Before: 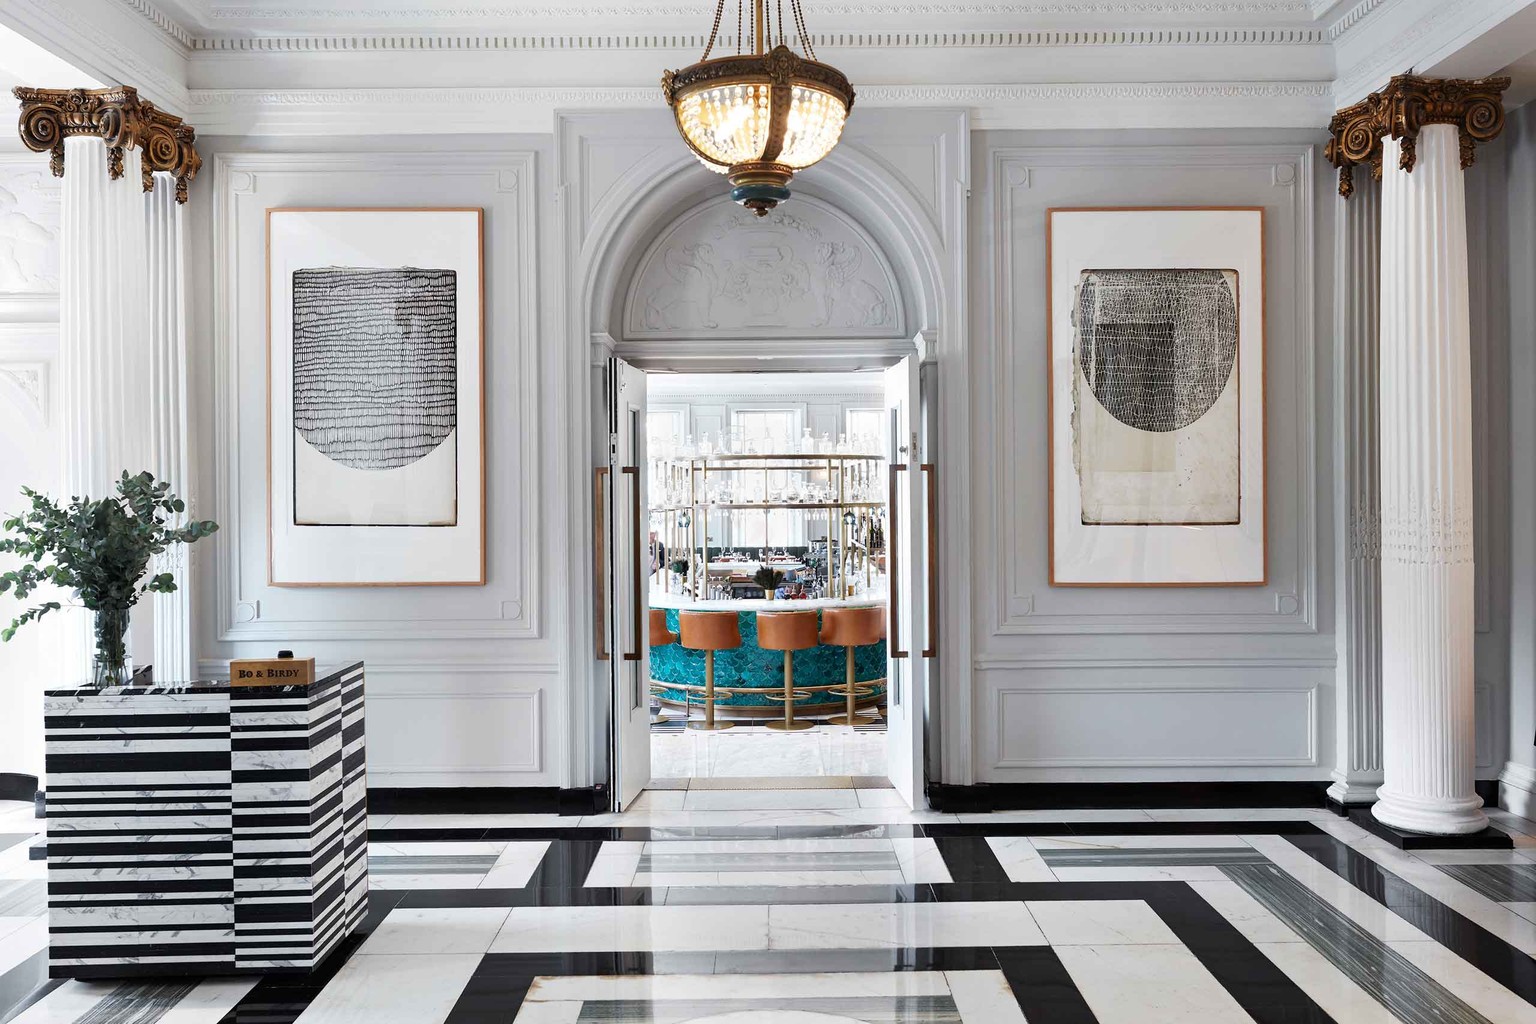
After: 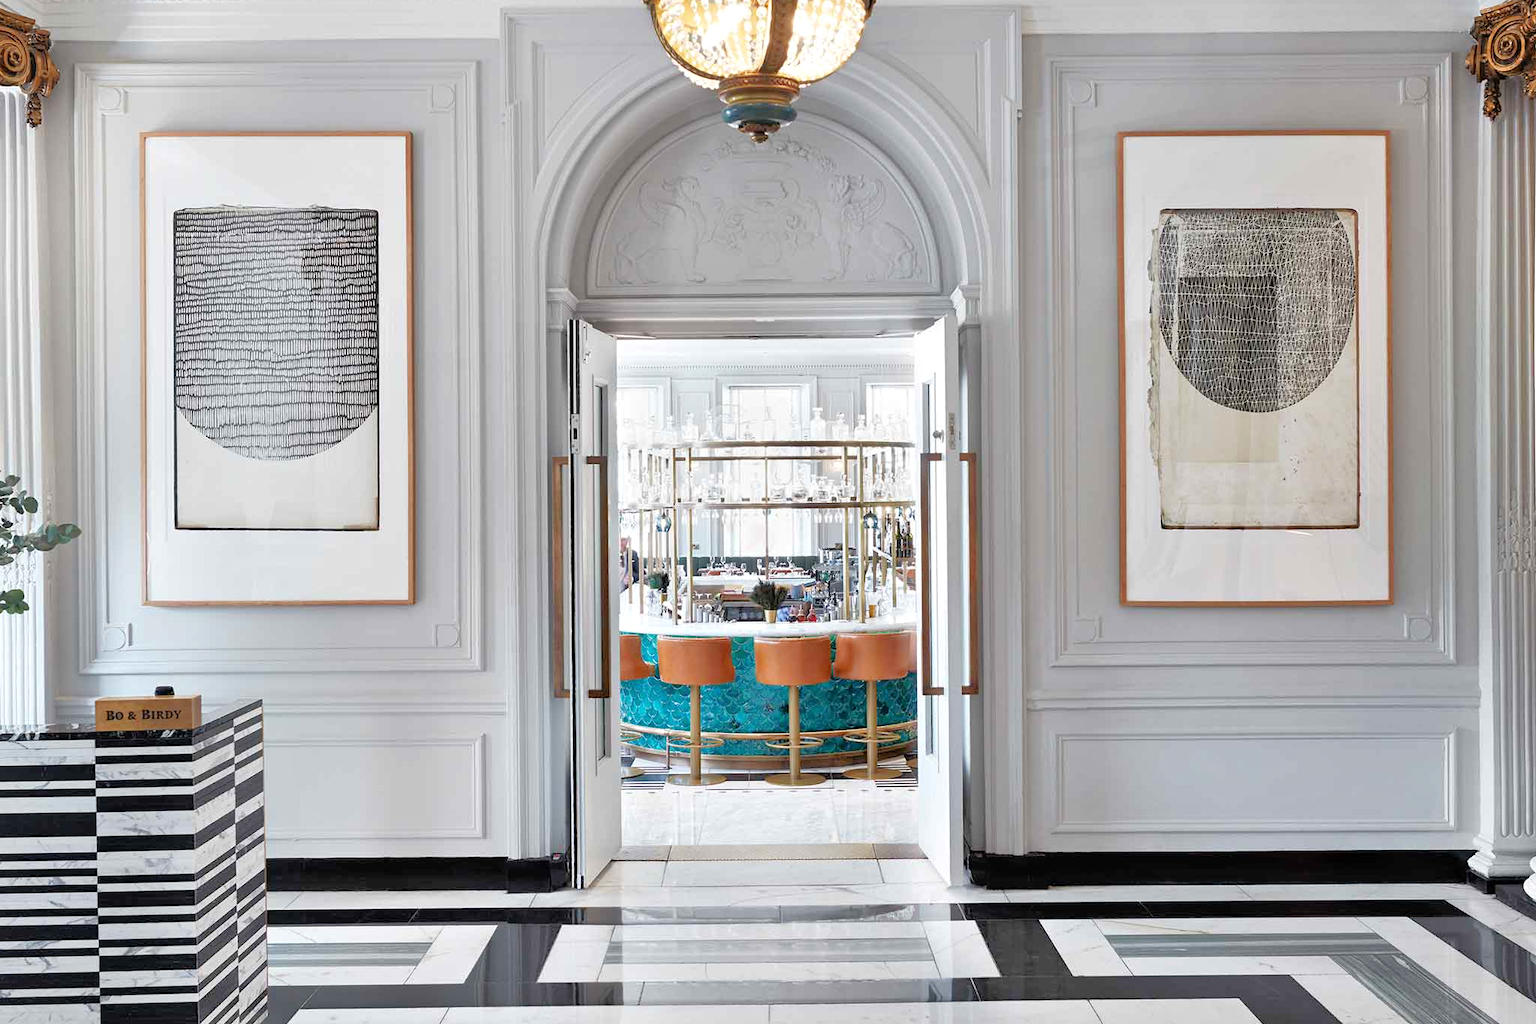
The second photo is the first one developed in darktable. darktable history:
tone equalizer: -7 EV 0.15 EV, -6 EV 0.6 EV, -5 EV 1.15 EV, -4 EV 1.33 EV, -3 EV 1.15 EV, -2 EV 0.6 EV, -1 EV 0.15 EV, mask exposure compensation -0.5 EV
crop and rotate: left 10.071%, top 10.071%, right 10.02%, bottom 10.02%
